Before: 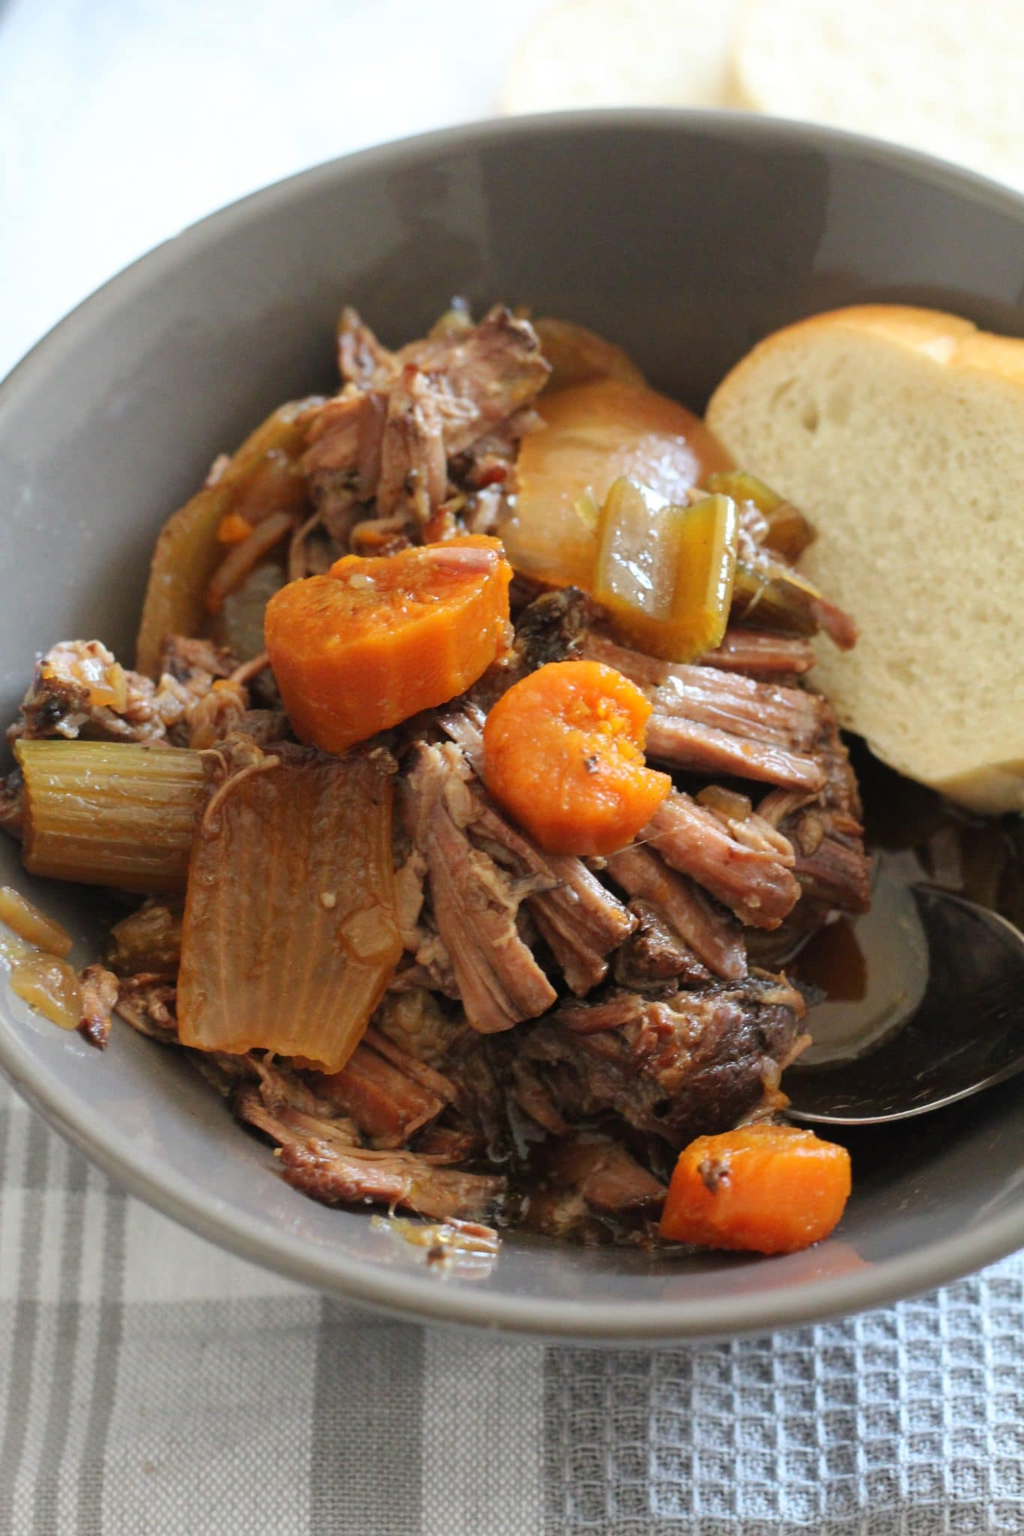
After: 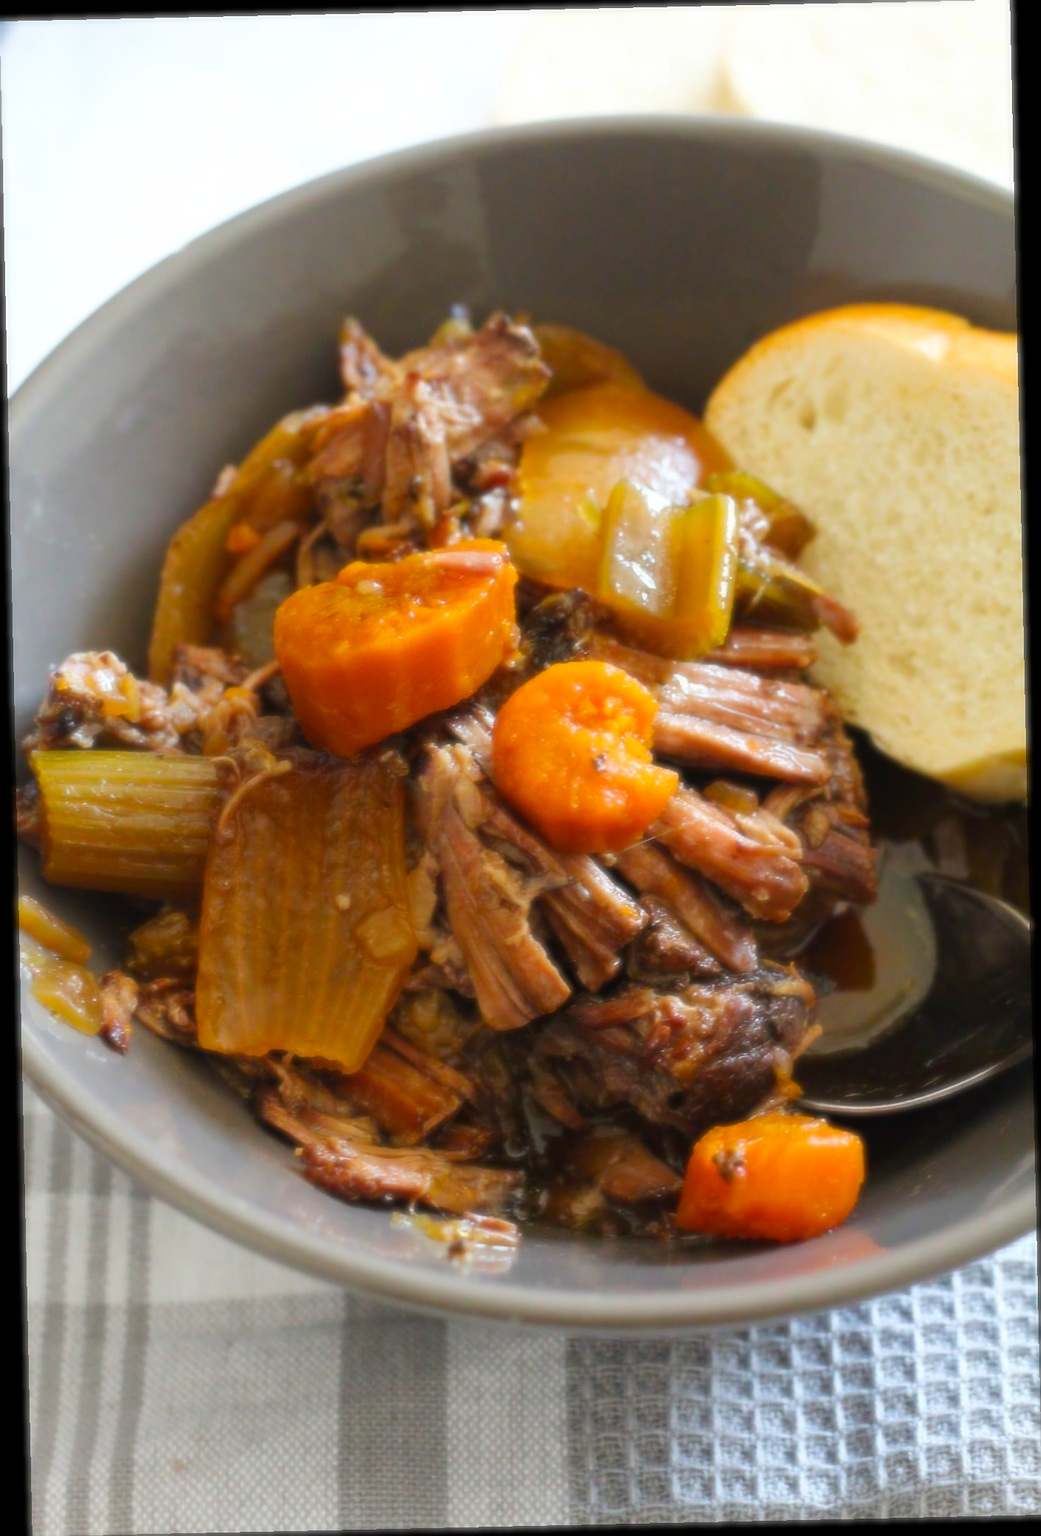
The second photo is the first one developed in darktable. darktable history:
soften: size 8.67%, mix 49%
tone equalizer: on, module defaults
sharpen: on, module defaults
color balance rgb: perceptual saturation grading › global saturation 25%, global vibrance 20%
rotate and perspective: rotation -1.24°, automatic cropping off
